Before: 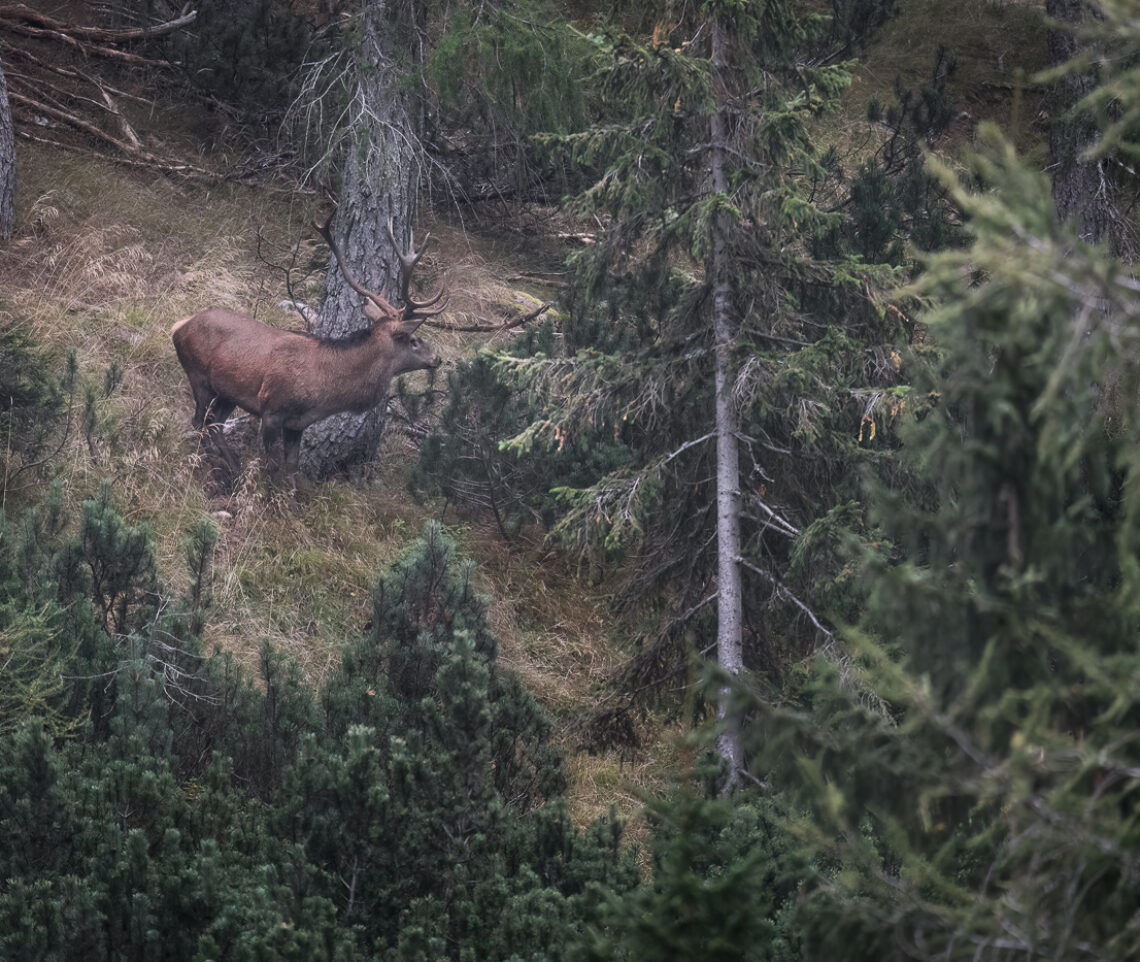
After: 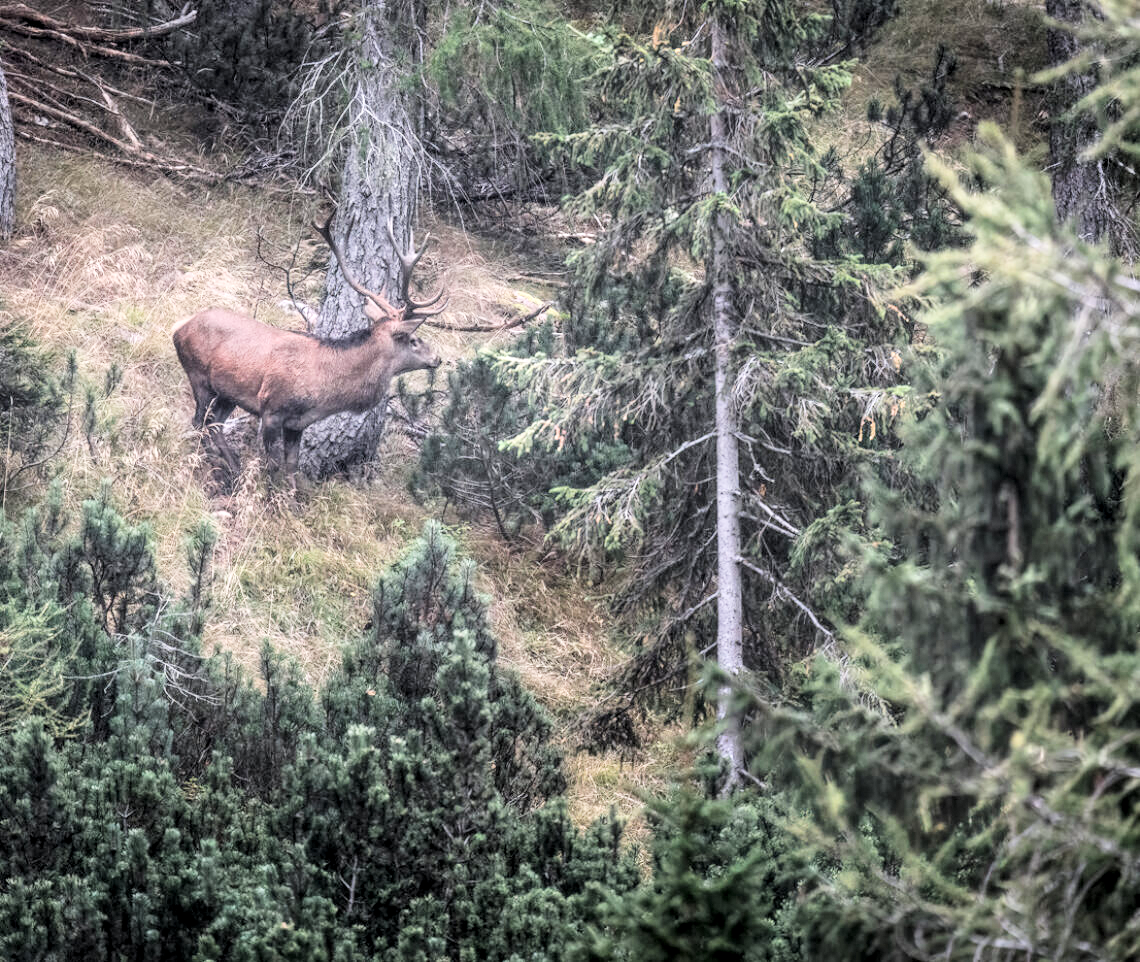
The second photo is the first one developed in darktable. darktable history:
local contrast: on, module defaults
filmic rgb: black relative exposure -5 EV, hardness 2.88, contrast 1.4
exposure: black level correction 0, exposure 1.5 EV, compensate exposure bias true, compensate highlight preservation false
color balance rgb: global vibrance 10%
